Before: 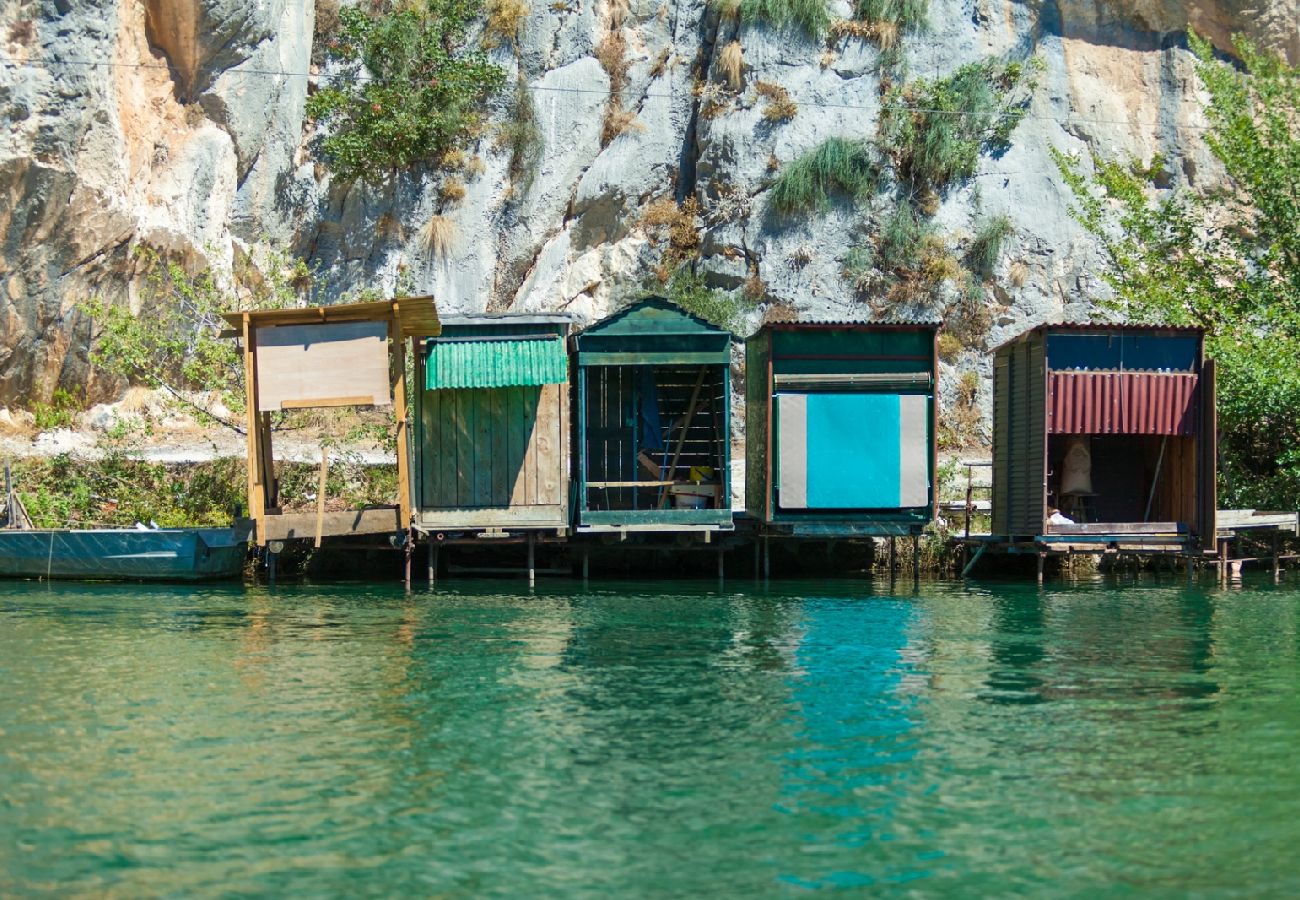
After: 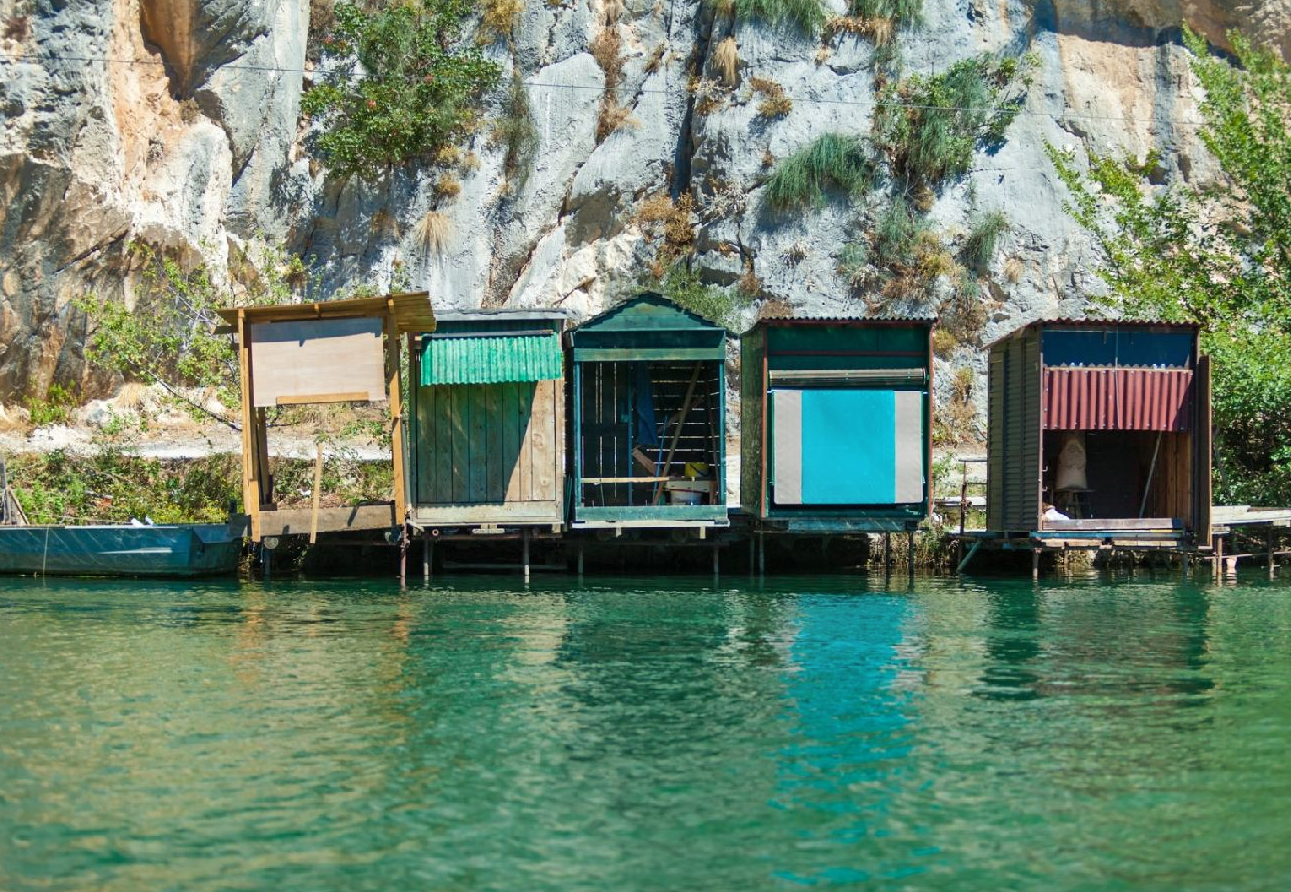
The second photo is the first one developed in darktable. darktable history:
shadows and highlights: shadows 75, highlights -60.85, soften with gaussian
crop: left 0.434%, top 0.485%, right 0.244%, bottom 0.386%
